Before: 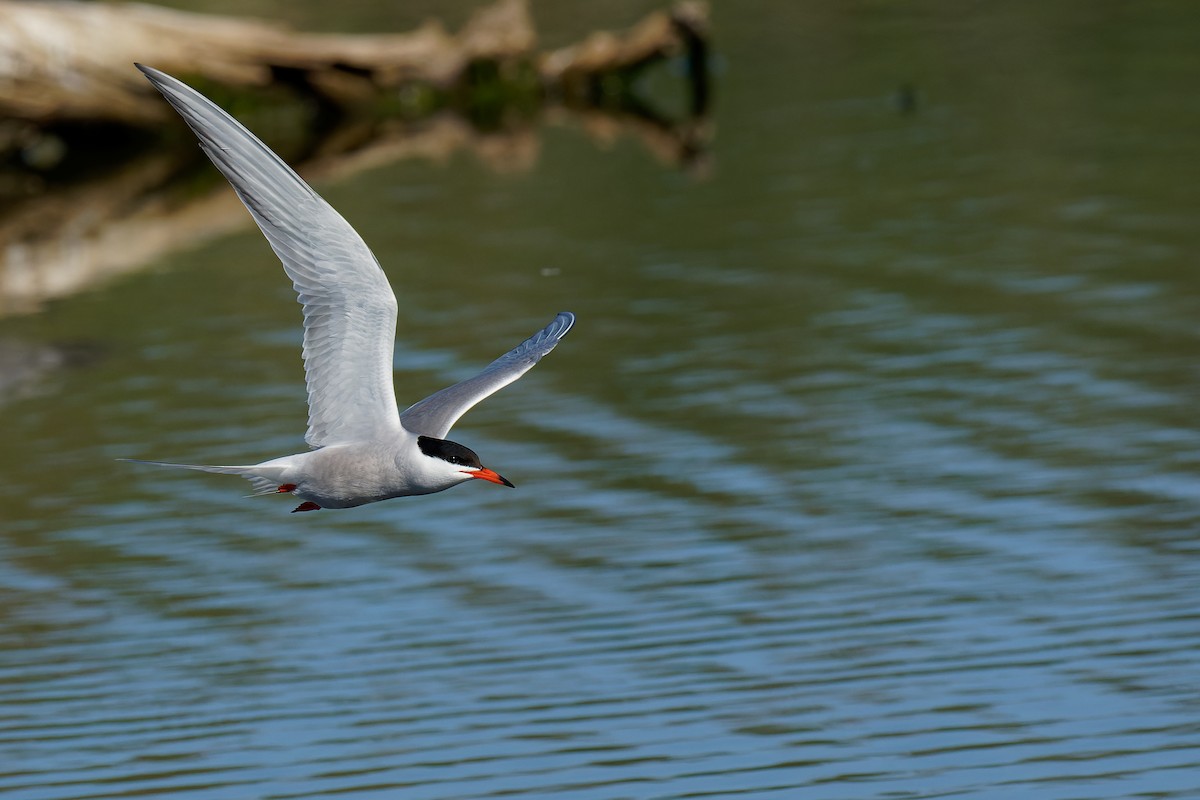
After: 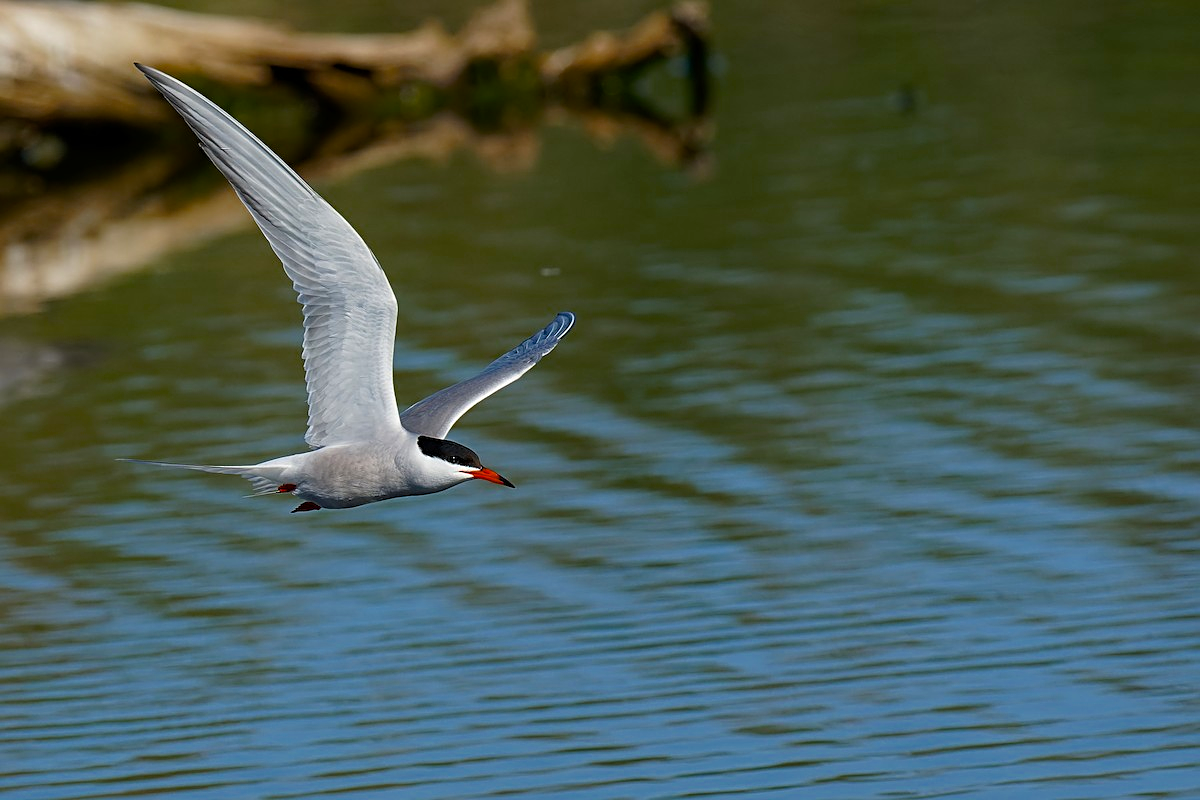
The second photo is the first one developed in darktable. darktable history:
sharpen: on, module defaults
color balance rgb: perceptual saturation grading › global saturation 19.882%, global vibrance -1.709%, saturation formula JzAzBz (2021)
